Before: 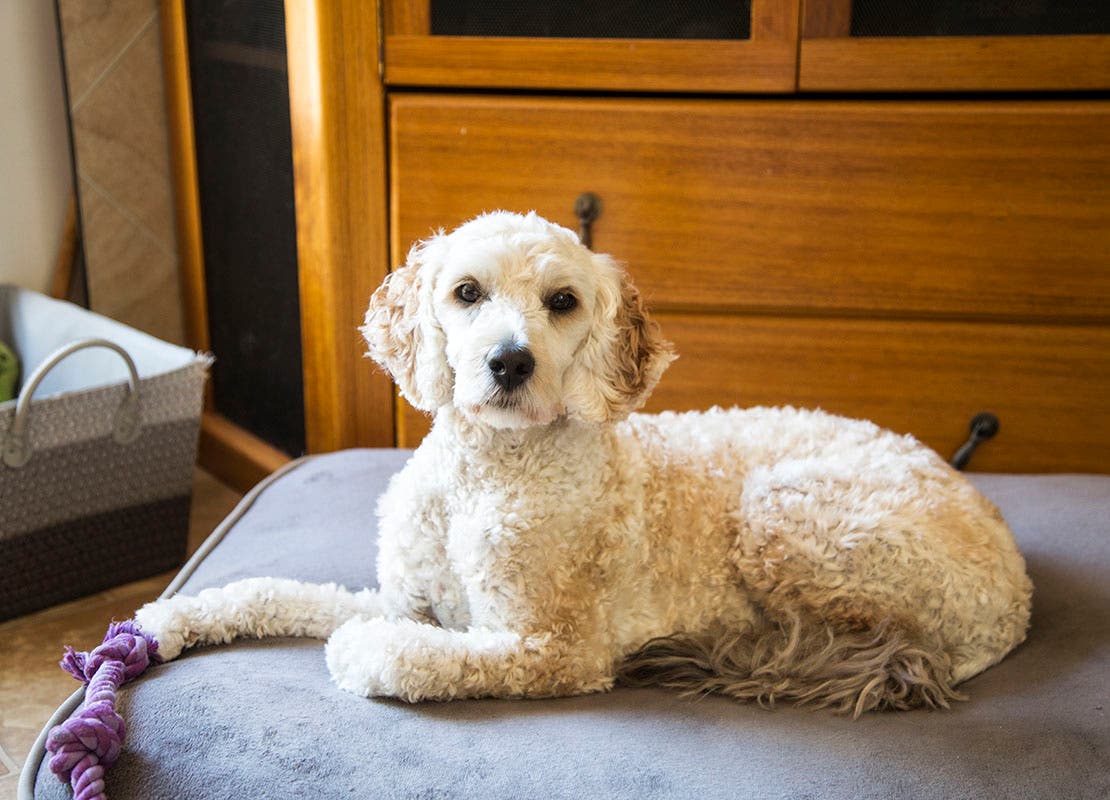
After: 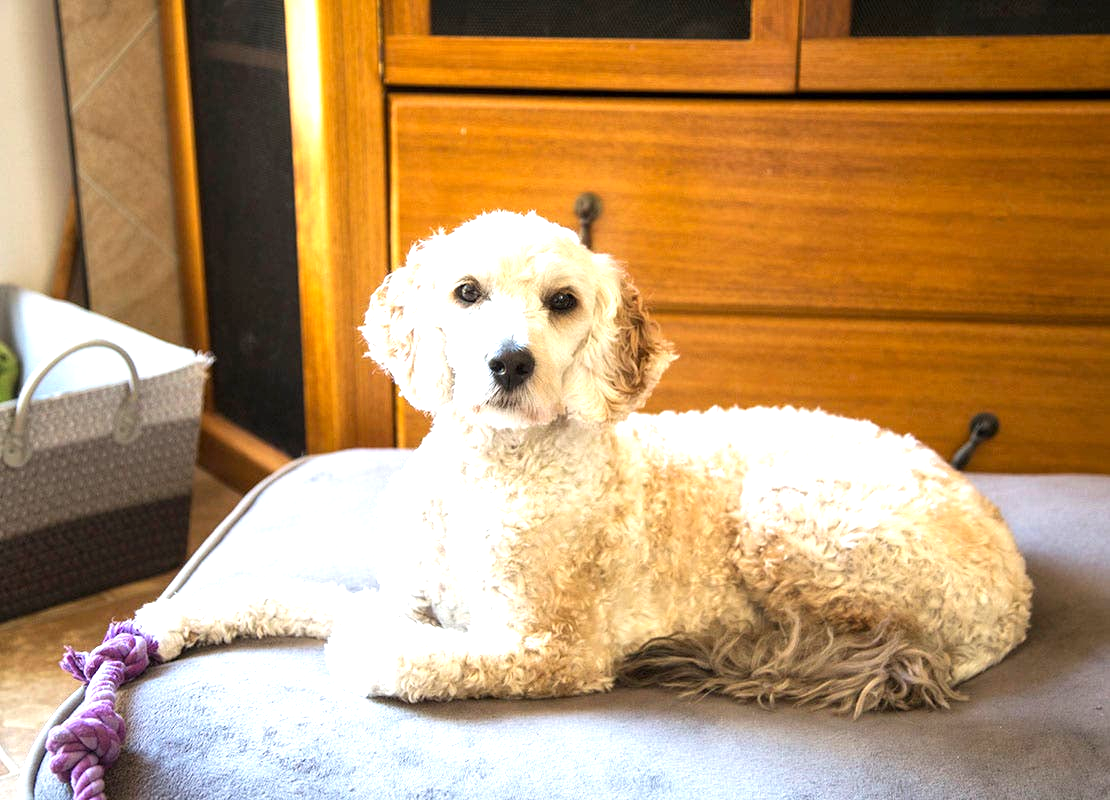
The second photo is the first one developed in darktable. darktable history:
exposure: exposure 0.943 EV, compensate exposure bias true, compensate highlight preservation false
